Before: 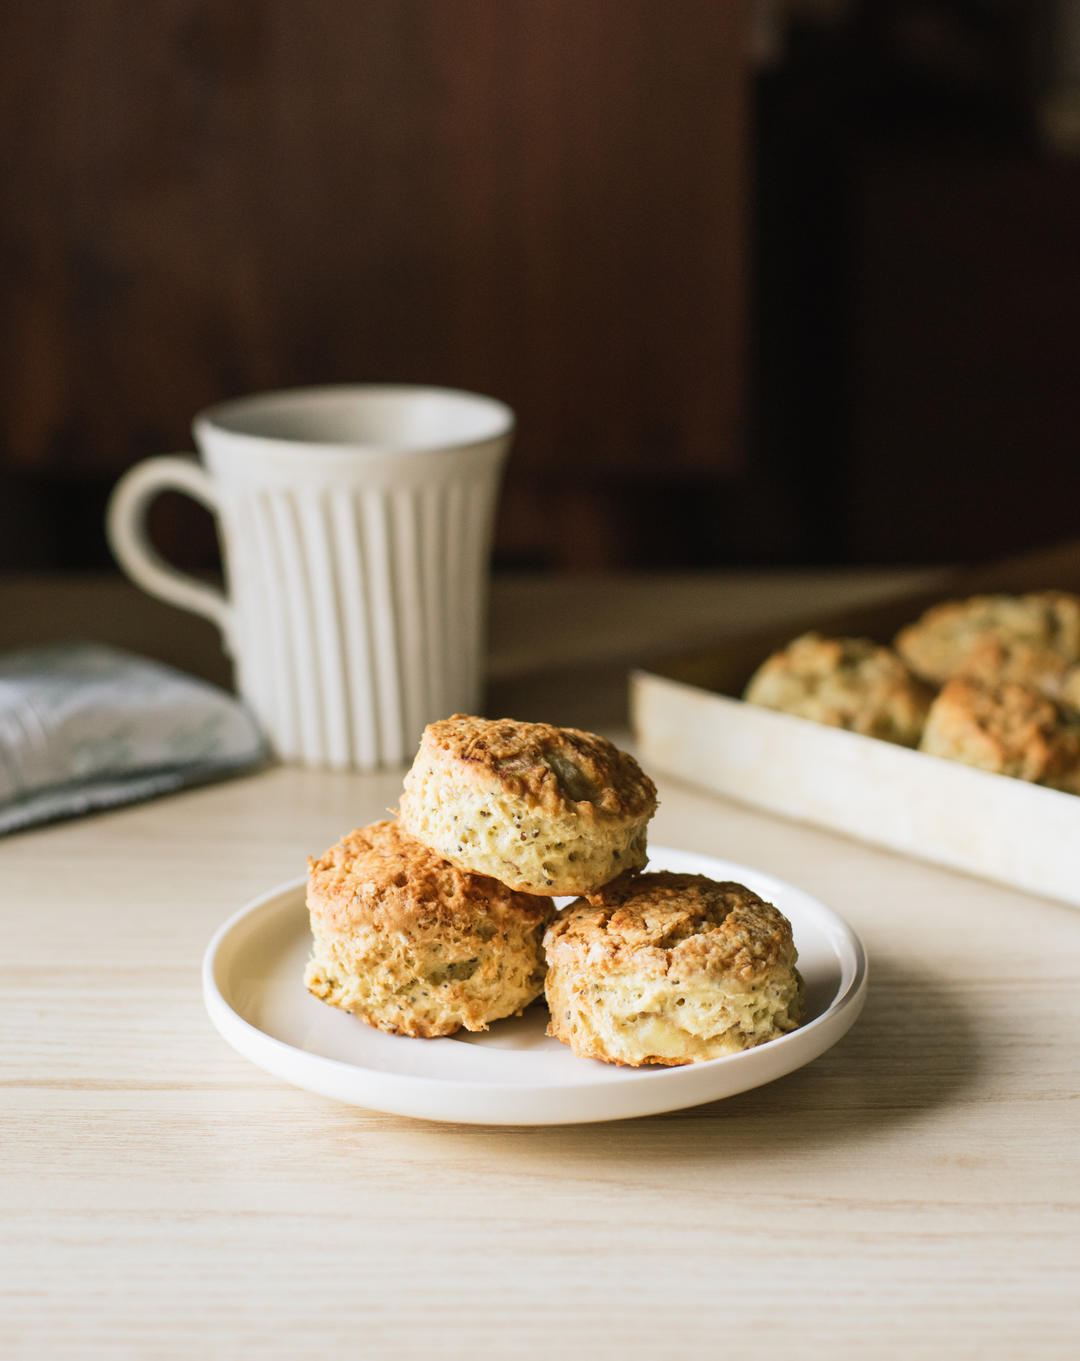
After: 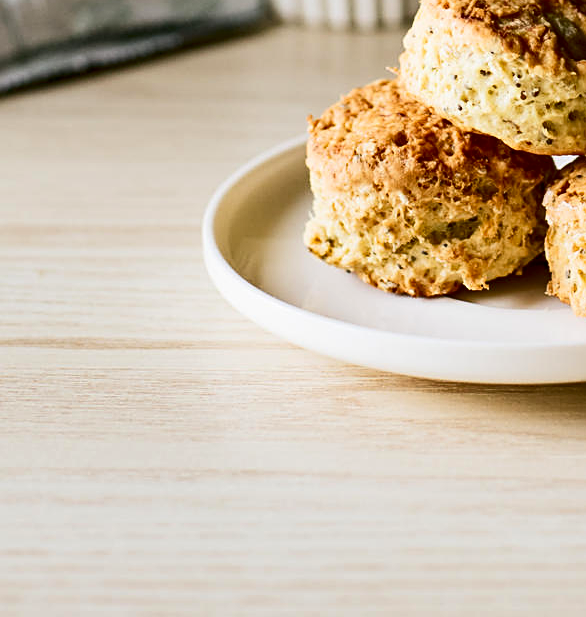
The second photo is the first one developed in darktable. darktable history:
exposure: black level correction 0.009, compensate highlight preservation false
crop and rotate: top 54.497%, right 45.671%, bottom 0.145%
contrast brightness saturation: contrast 0.204, brightness -0.109, saturation 0.099
shadows and highlights: shadows 20.78, highlights -37.42, soften with gaussian
sharpen: on, module defaults
